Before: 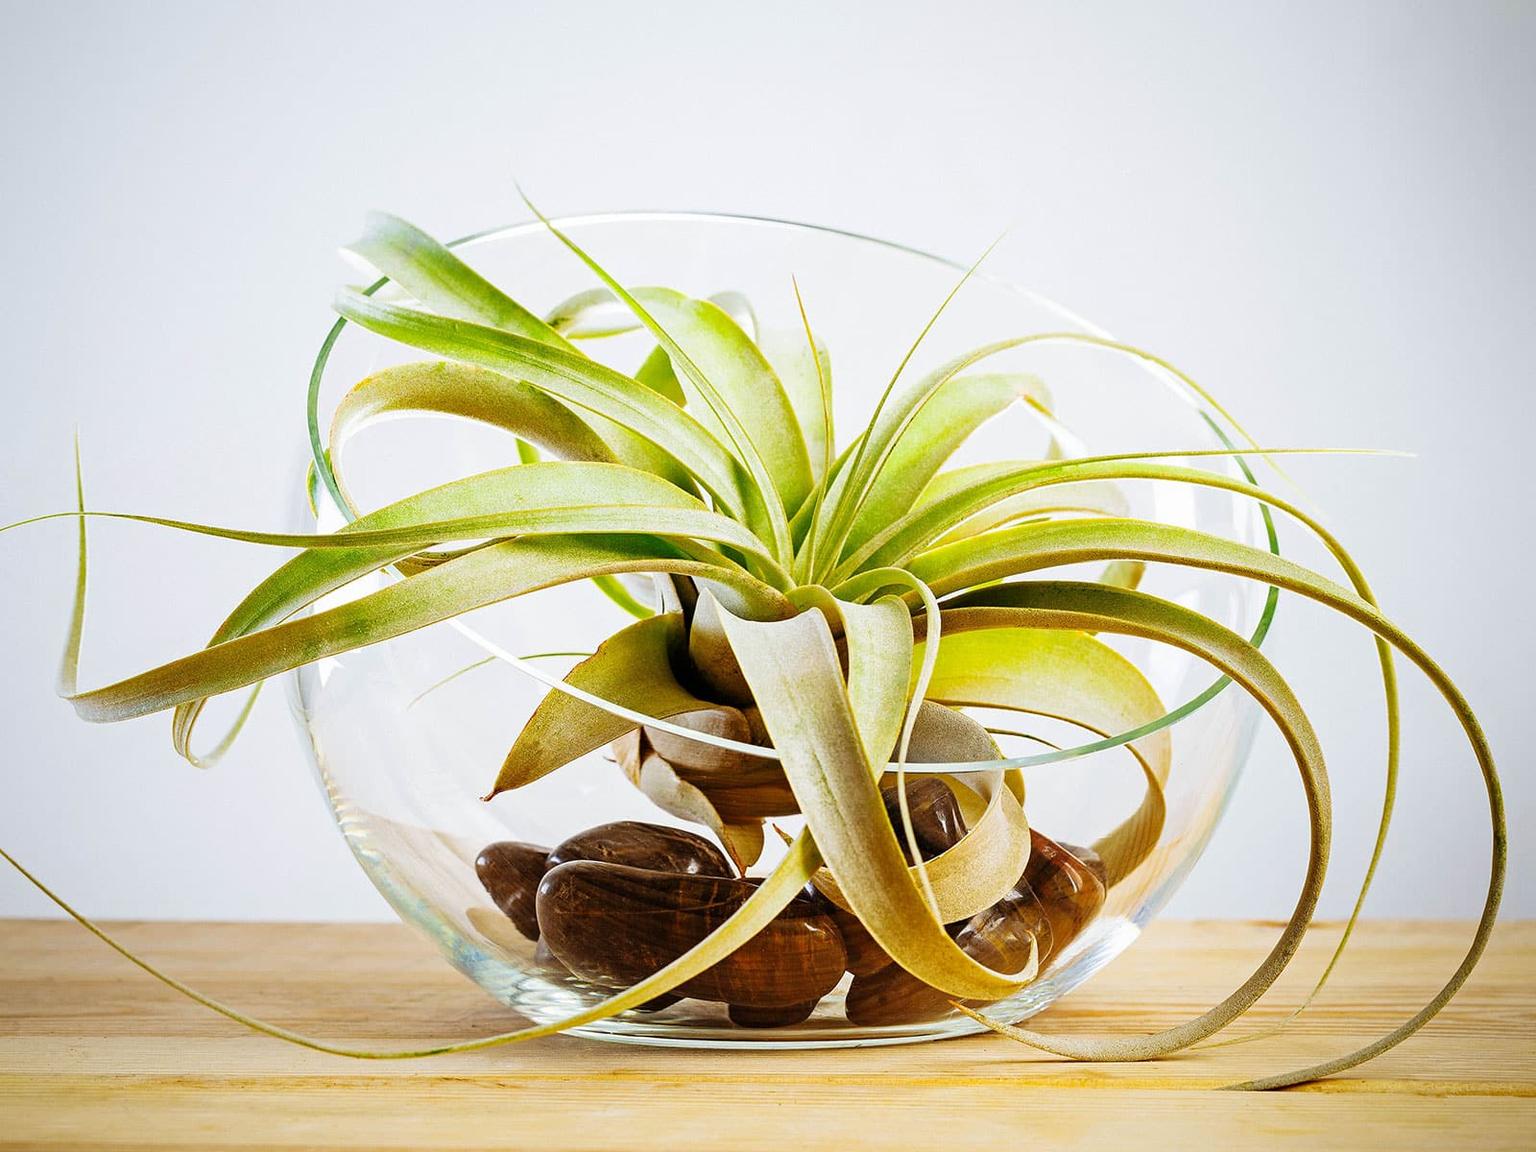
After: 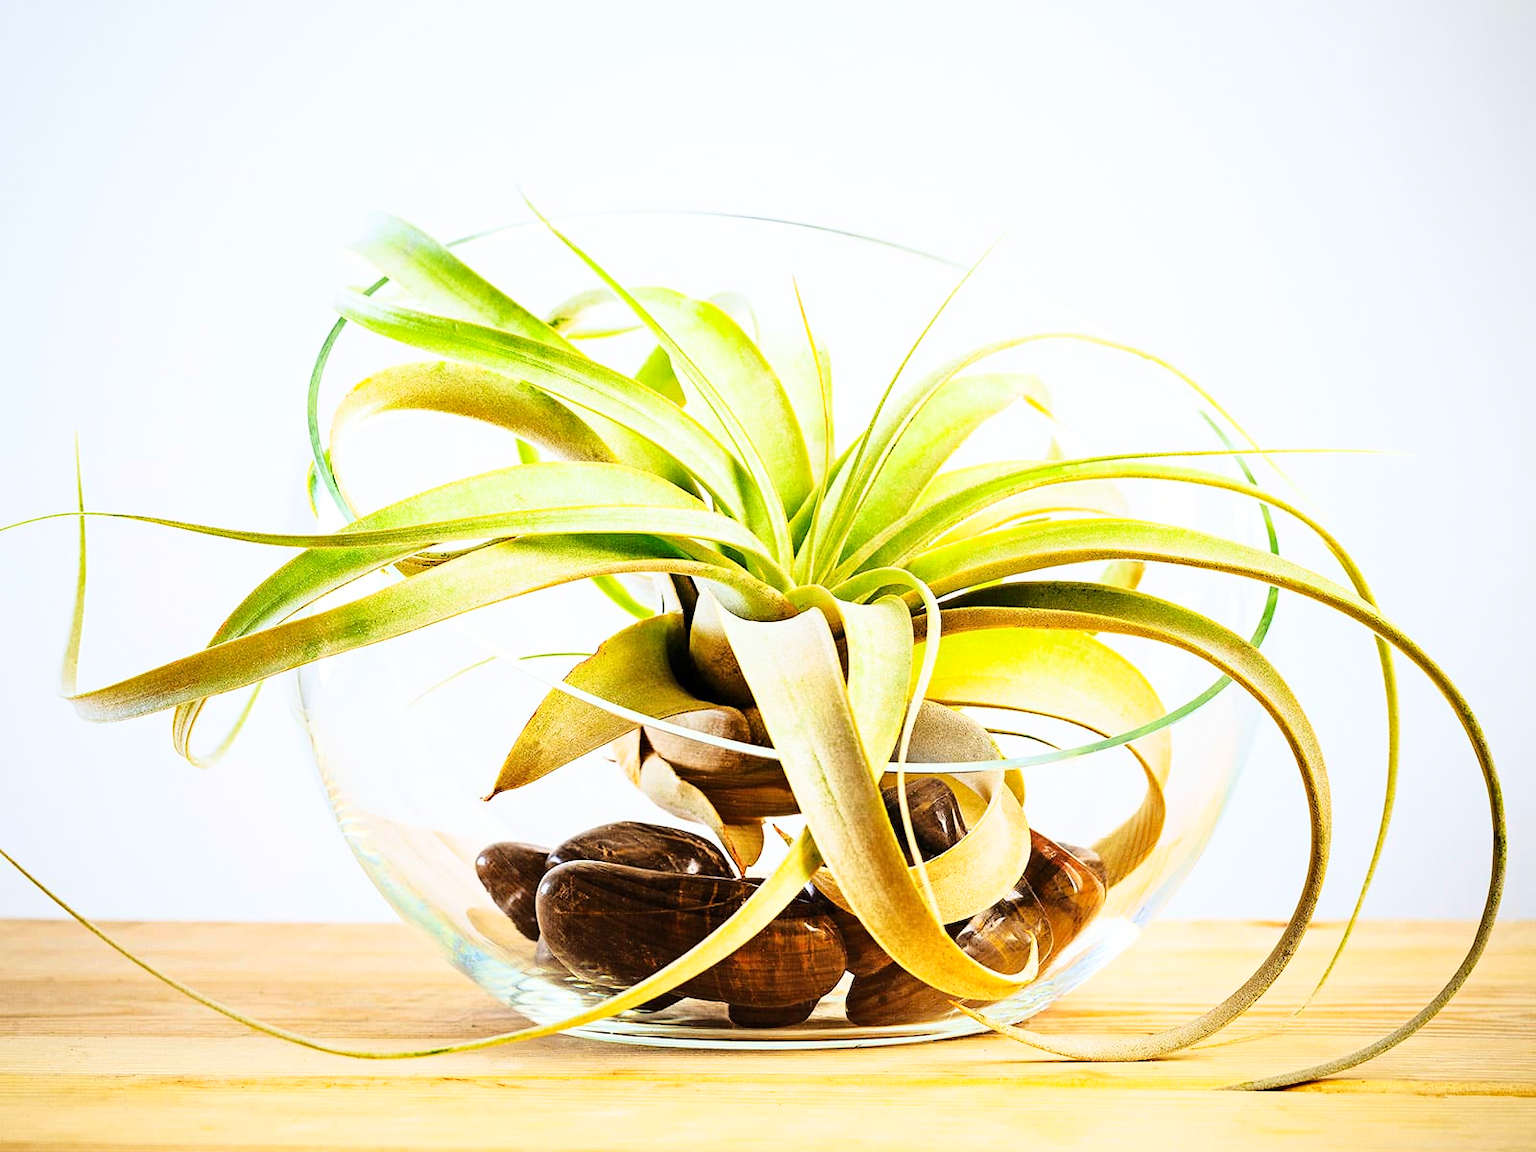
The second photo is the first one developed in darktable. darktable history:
shadows and highlights: shadows 3.42, highlights -18.23, soften with gaussian
tone equalizer: edges refinement/feathering 500, mask exposure compensation -1.57 EV, preserve details no
base curve: curves: ch0 [(0, 0) (0.032, 0.037) (0.105, 0.228) (0.435, 0.76) (0.856, 0.983) (1, 1)]
